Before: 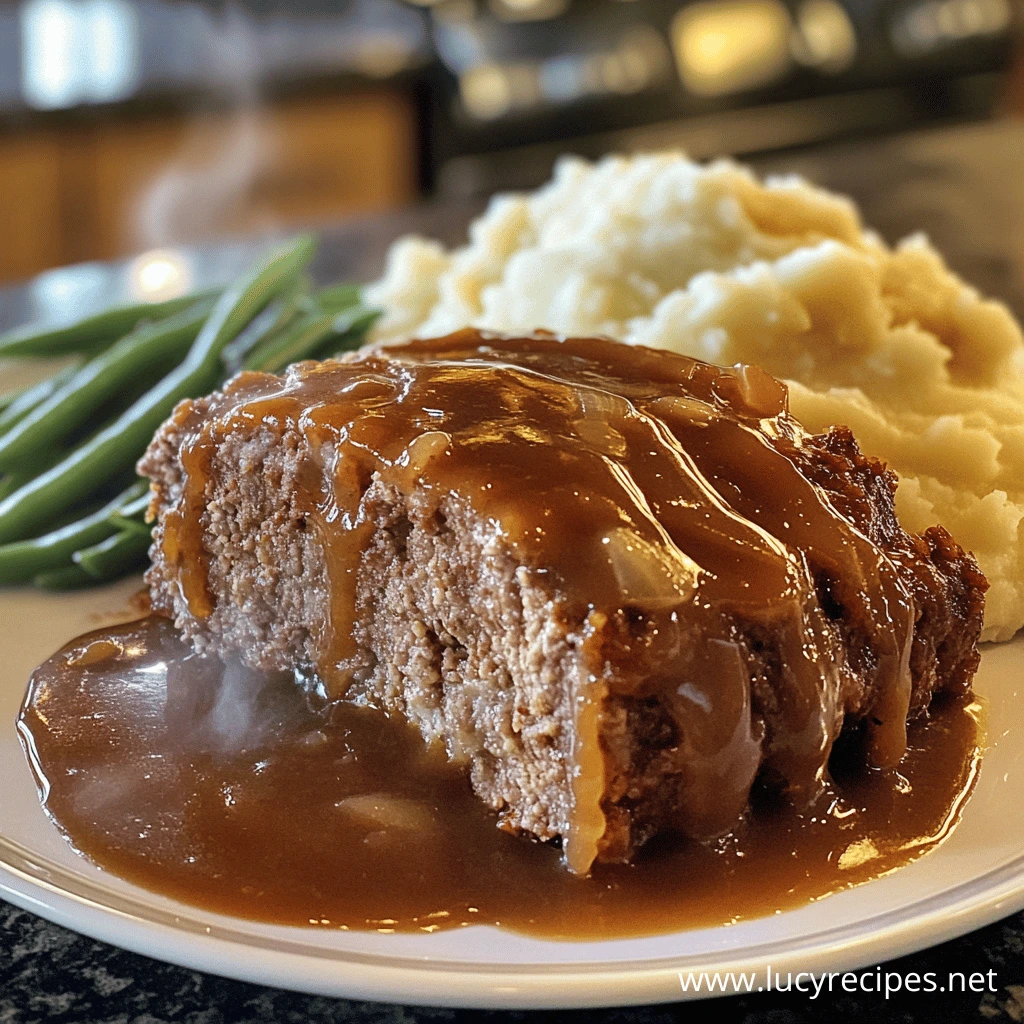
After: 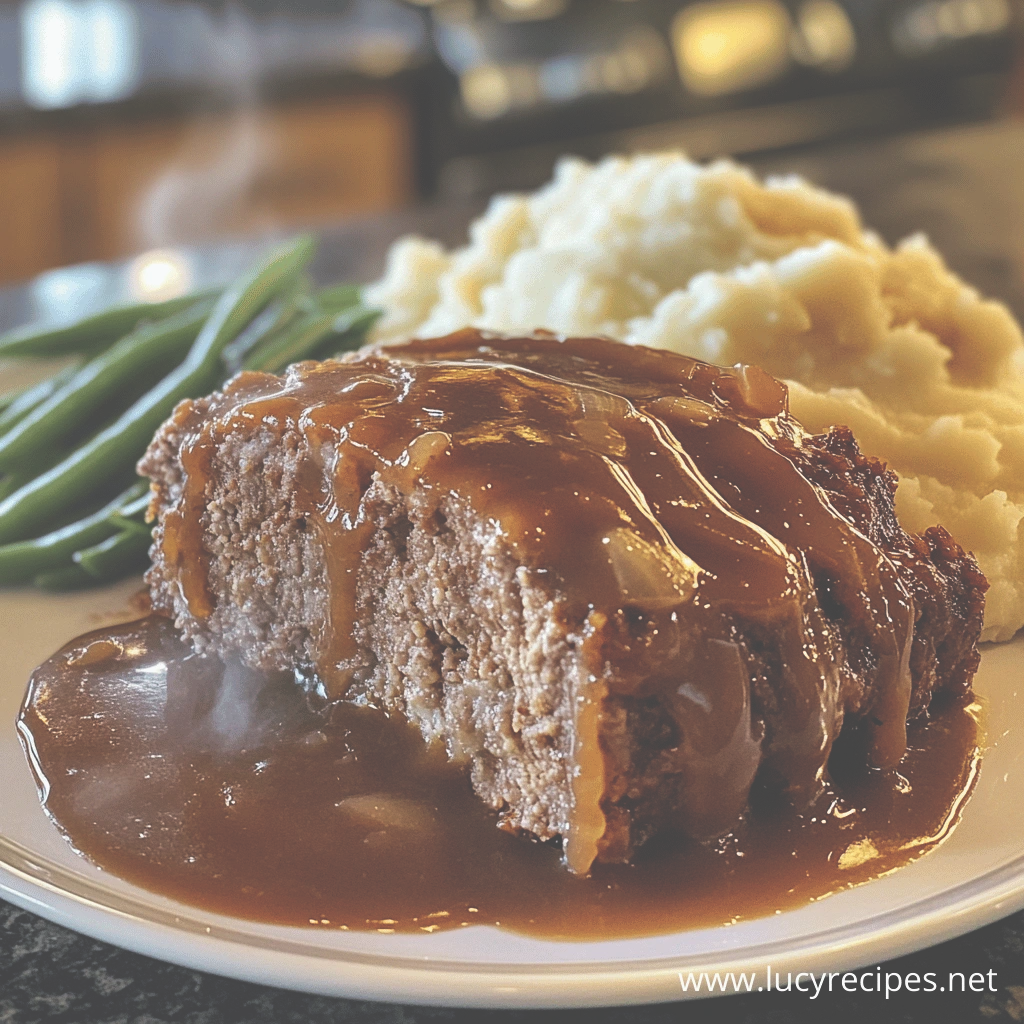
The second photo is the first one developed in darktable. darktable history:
exposure: black level correction -0.064, exposure -0.05 EV, compensate highlight preservation false
